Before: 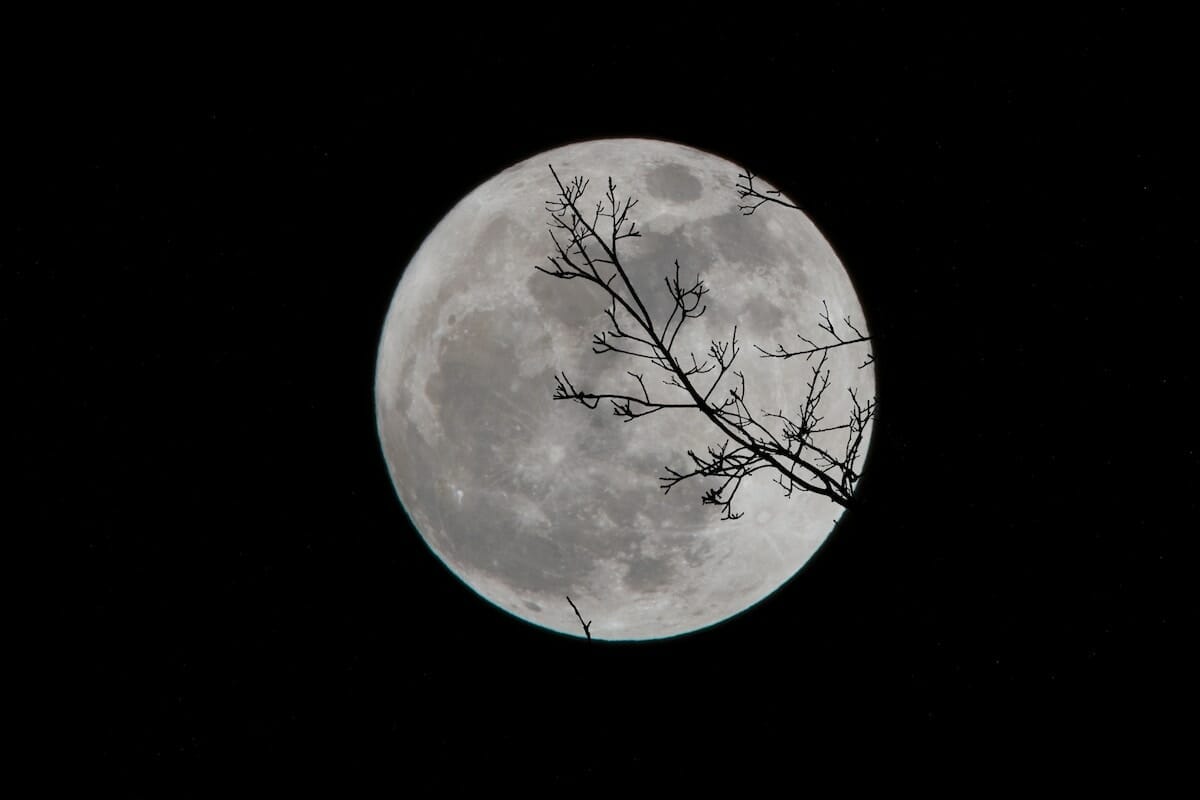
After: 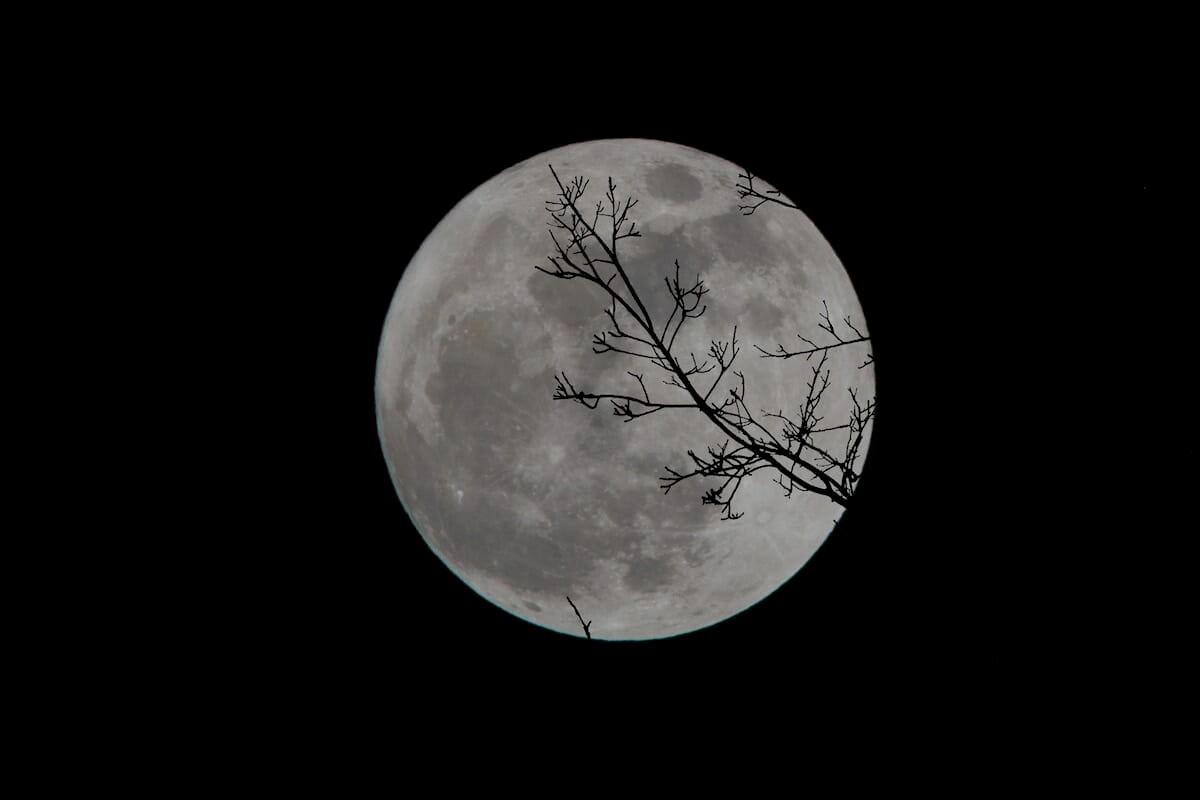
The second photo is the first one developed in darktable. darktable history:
exposure: black level correction 0.009, exposure -0.64 EV, compensate exposure bias true, compensate highlight preservation false
